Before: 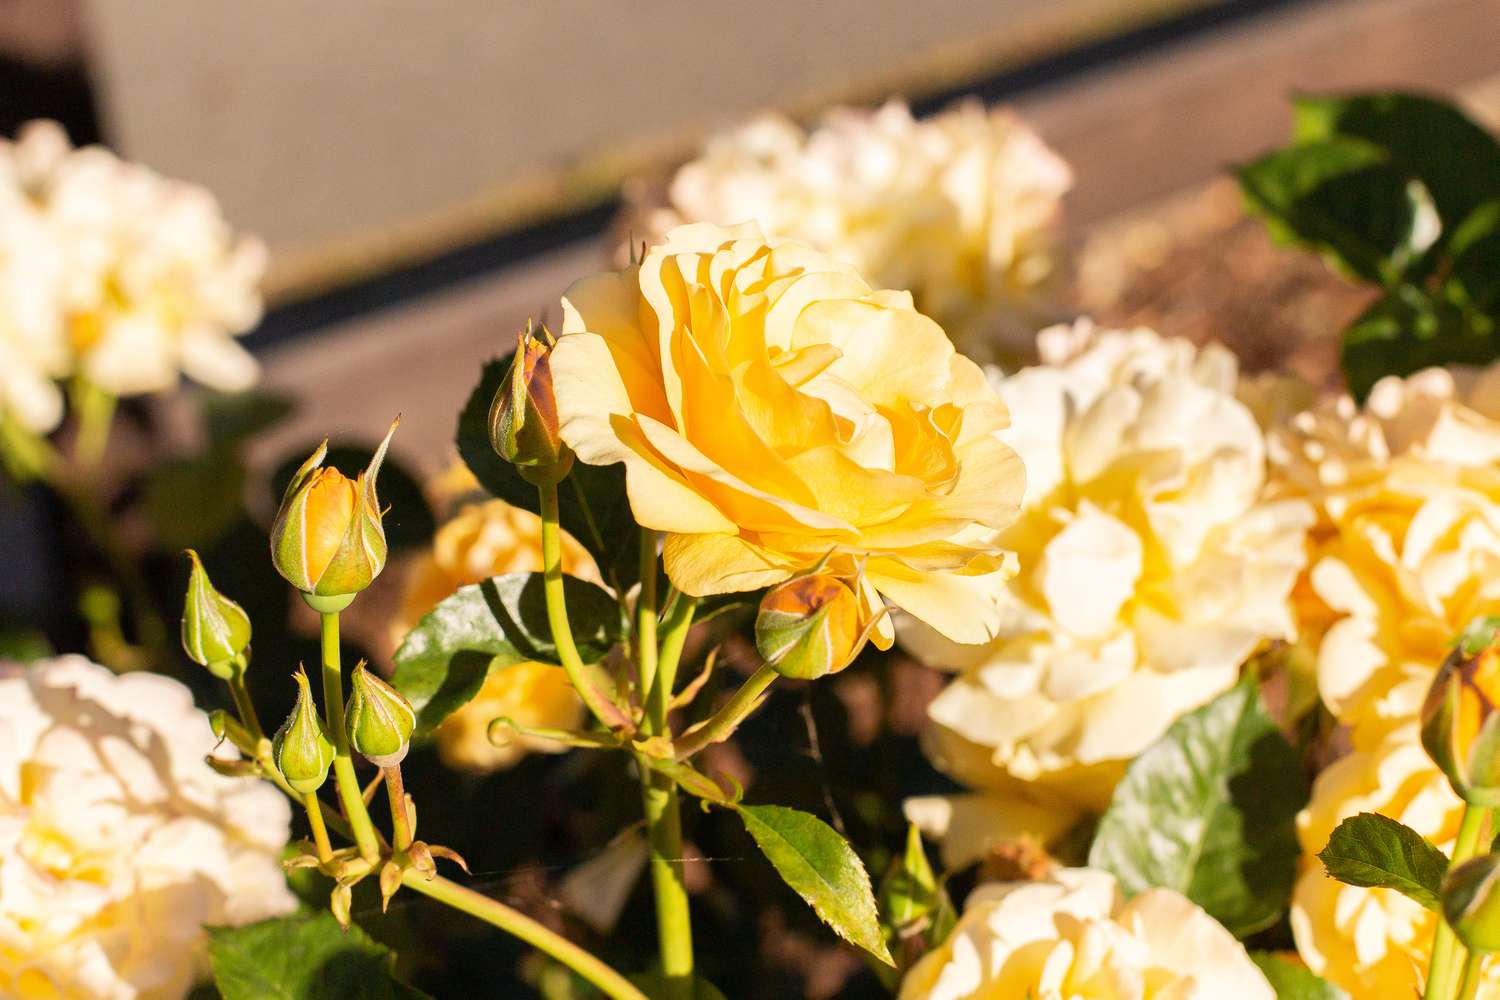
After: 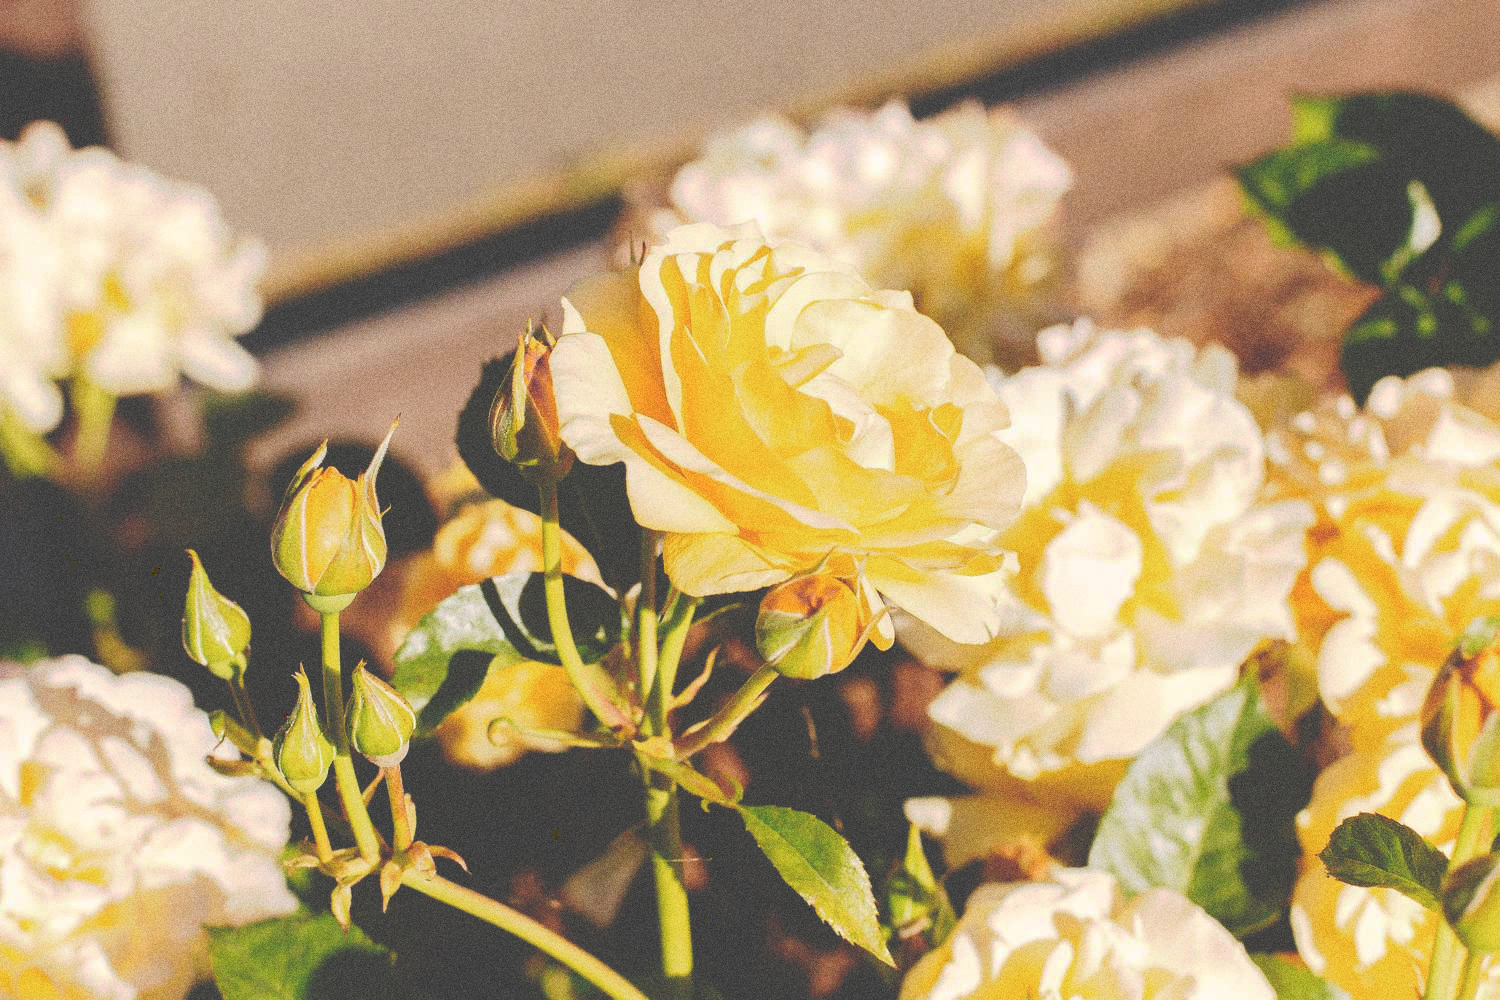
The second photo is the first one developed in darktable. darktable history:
grain: coarseness 0.09 ISO, strength 40%
tone curve: curves: ch0 [(0, 0) (0.003, 0.272) (0.011, 0.275) (0.025, 0.275) (0.044, 0.278) (0.069, 0.282) (0.1, 0.284) (0.136, 0.287) (0.177, 0.294) (0.224, 0.314) (0.277, 0.347) (0.335, 0.403) (0.399, 0.473) (0.468, 0.552) (0.543, 0.622) (0.623, 0.69) (0.709, 0.756) (0.801, 0.818) (0.898, 0.865) (1, 1)], preserve colors none
